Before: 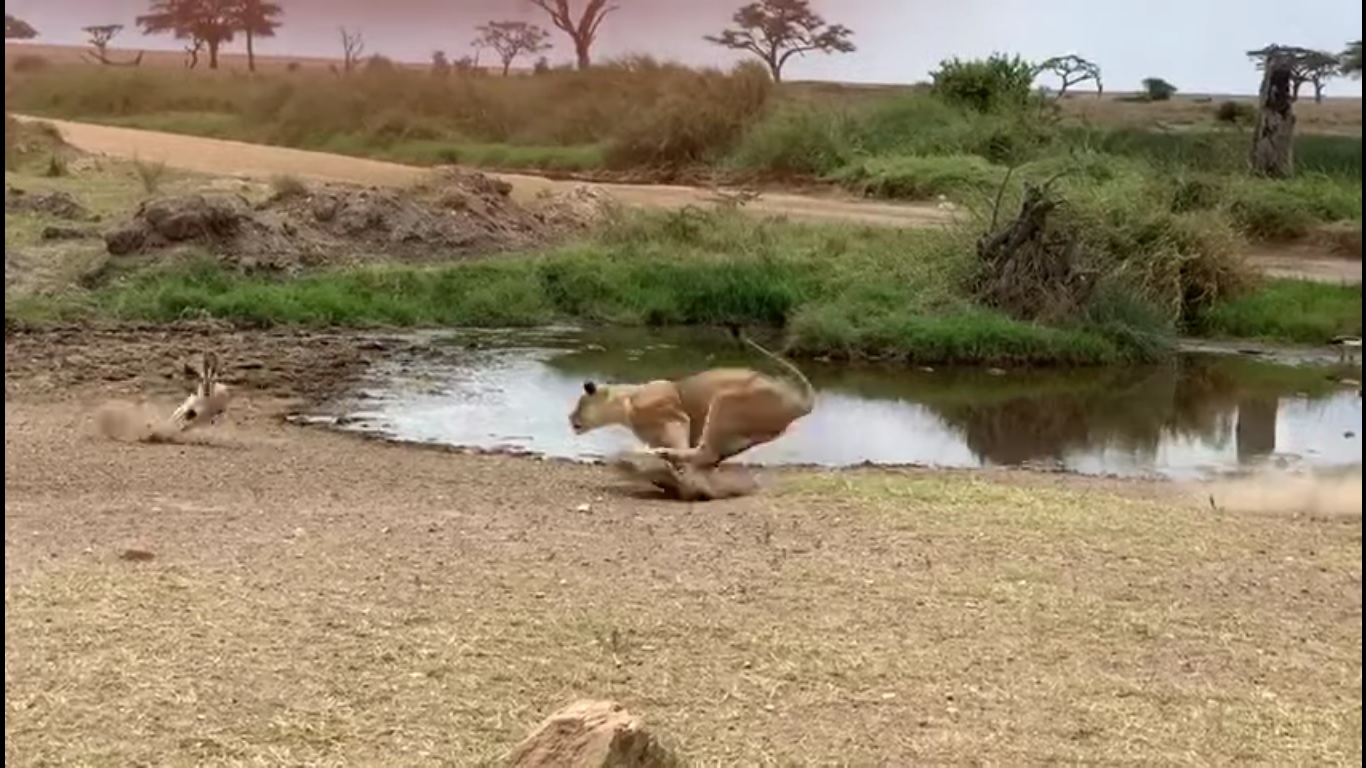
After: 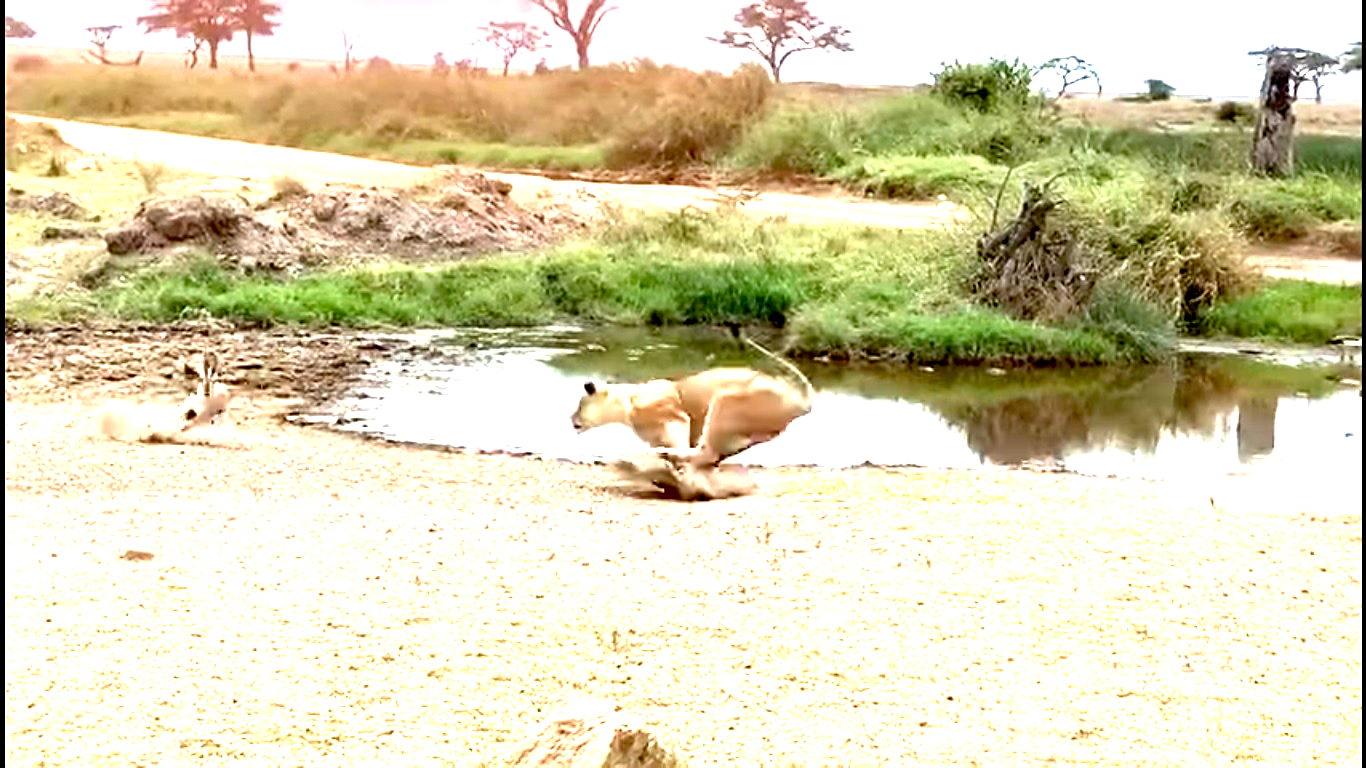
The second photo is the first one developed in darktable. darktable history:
contrast equalizer: octaves 7, y [[0.6 ×6], [0.55 ×6], [0 ×6], [0 ×6], [0 ×6]], mix 0.3
sharpen: radius 1.864, amount 0.398, threshold 1.271
exposure: black level correction 0.005, exposure 2.084 EV, compensate highlight preservation false
white balance: red 0.988, blue 1.017
